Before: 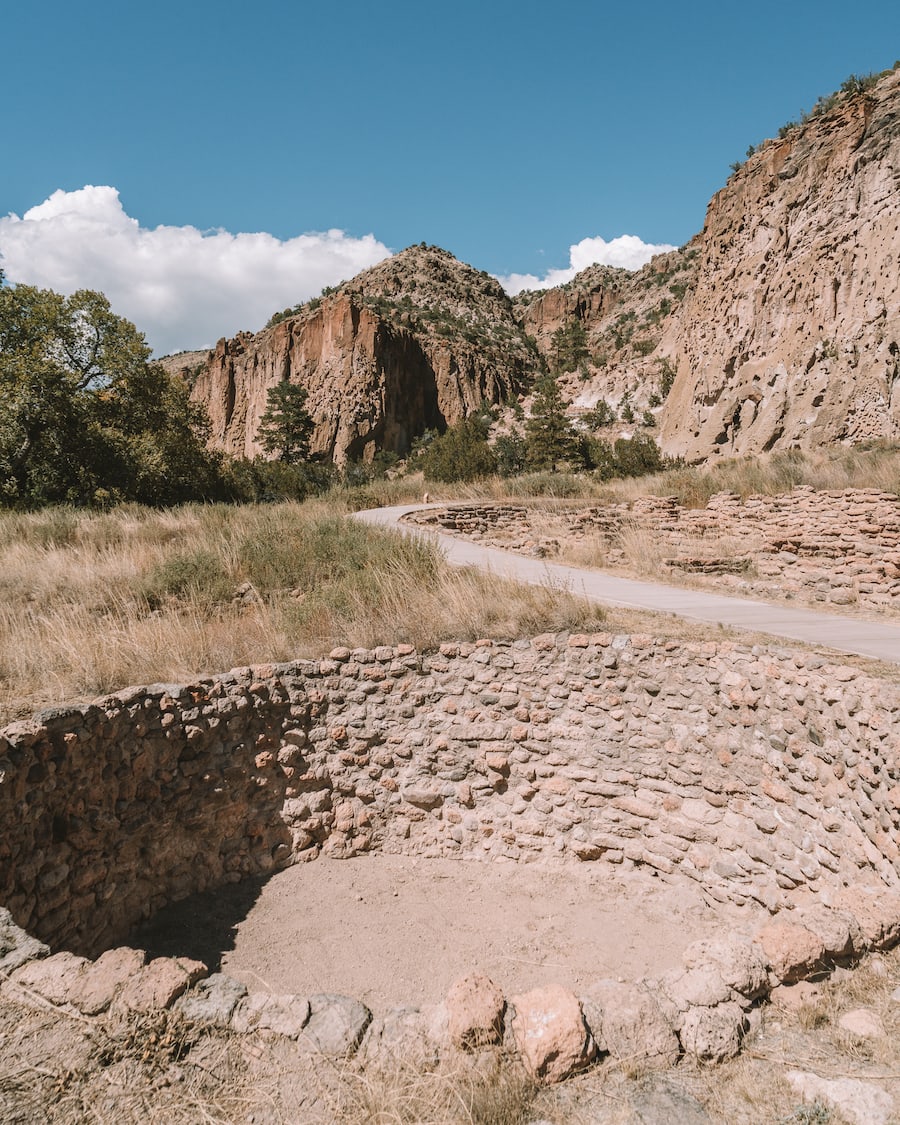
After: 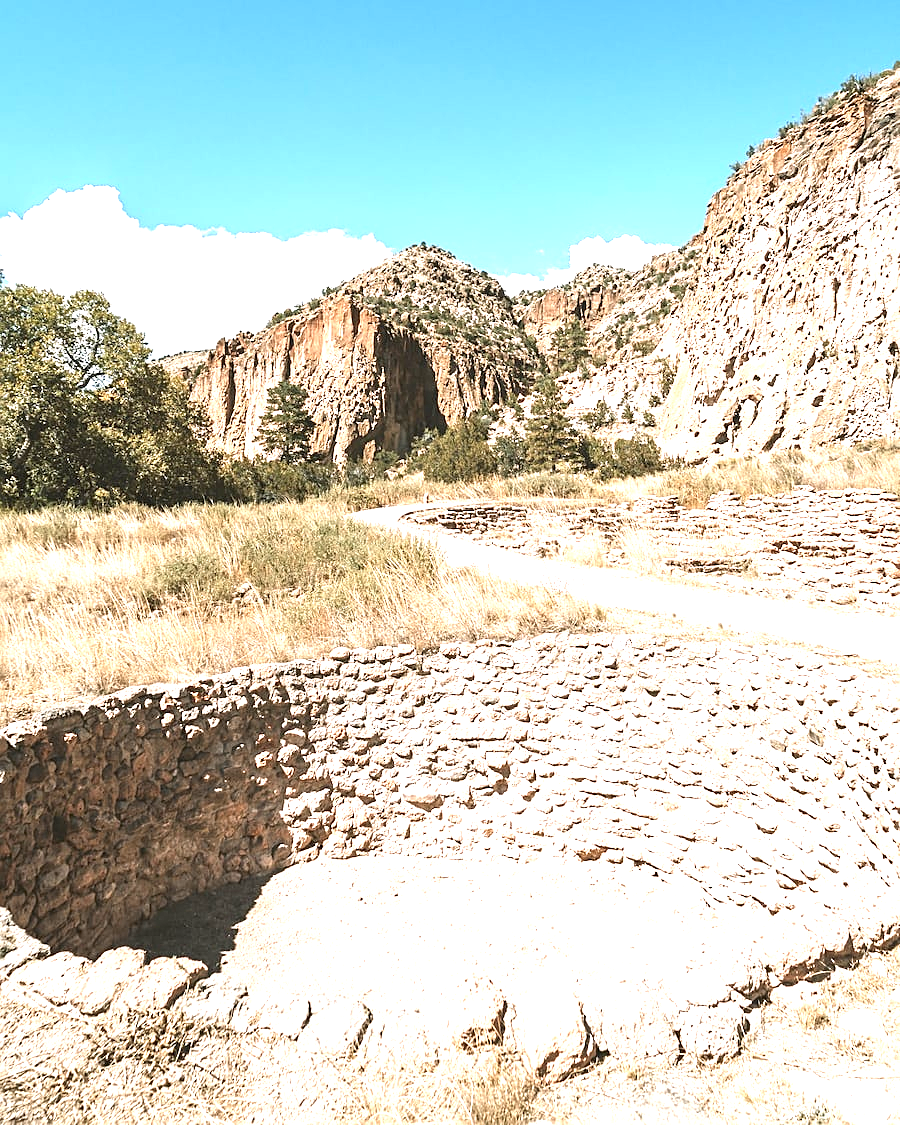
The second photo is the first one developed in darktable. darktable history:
exposure: black level correction 0.001, exposure 1.653 EV, compensate highlight preservation false
sharpen: on, module defaults
